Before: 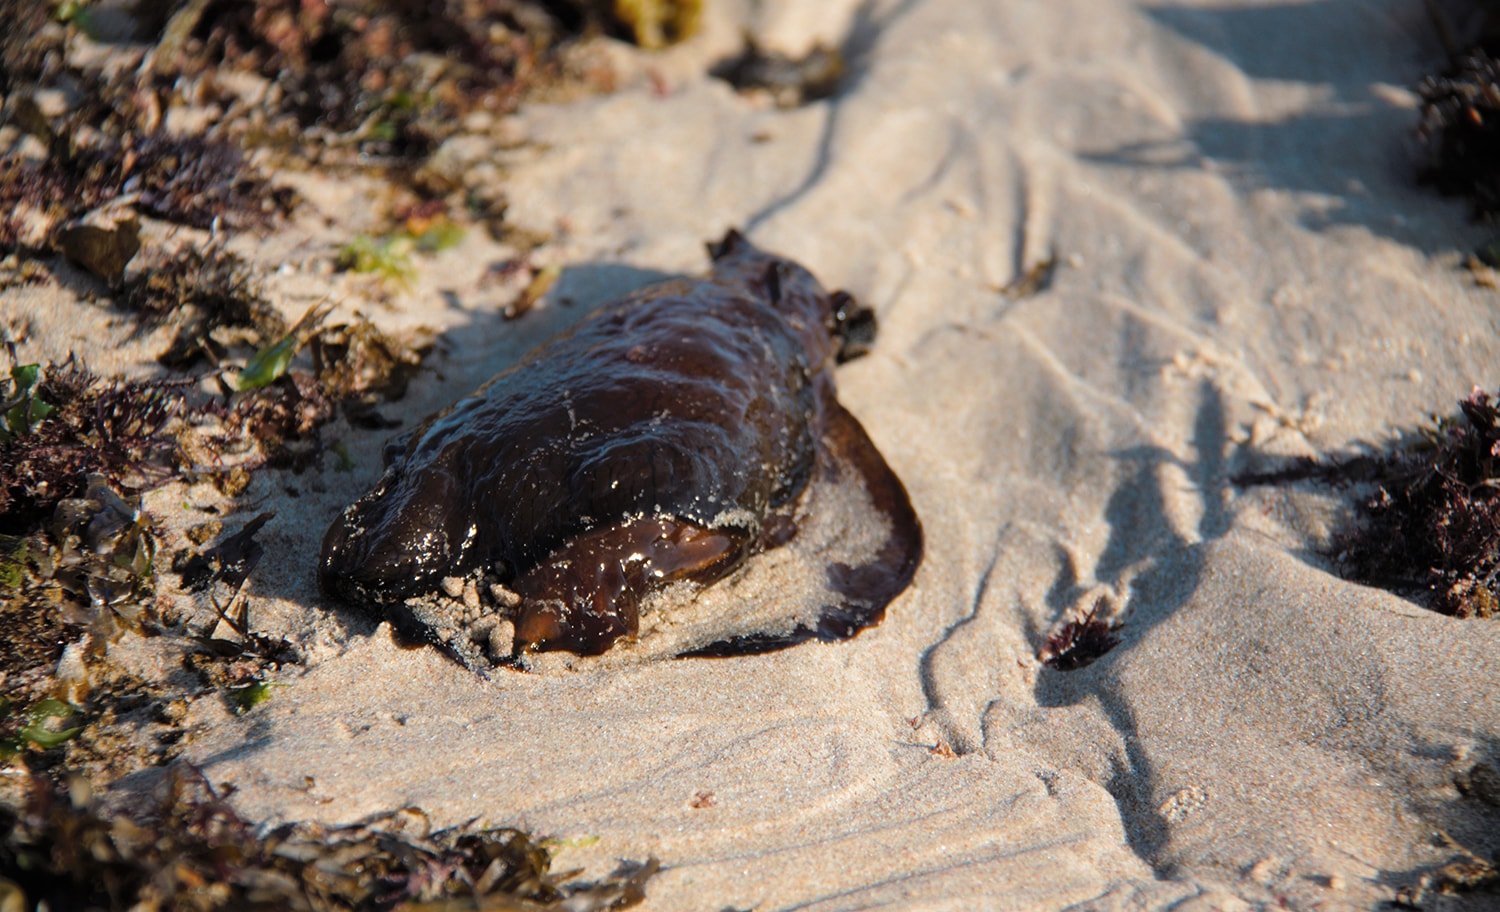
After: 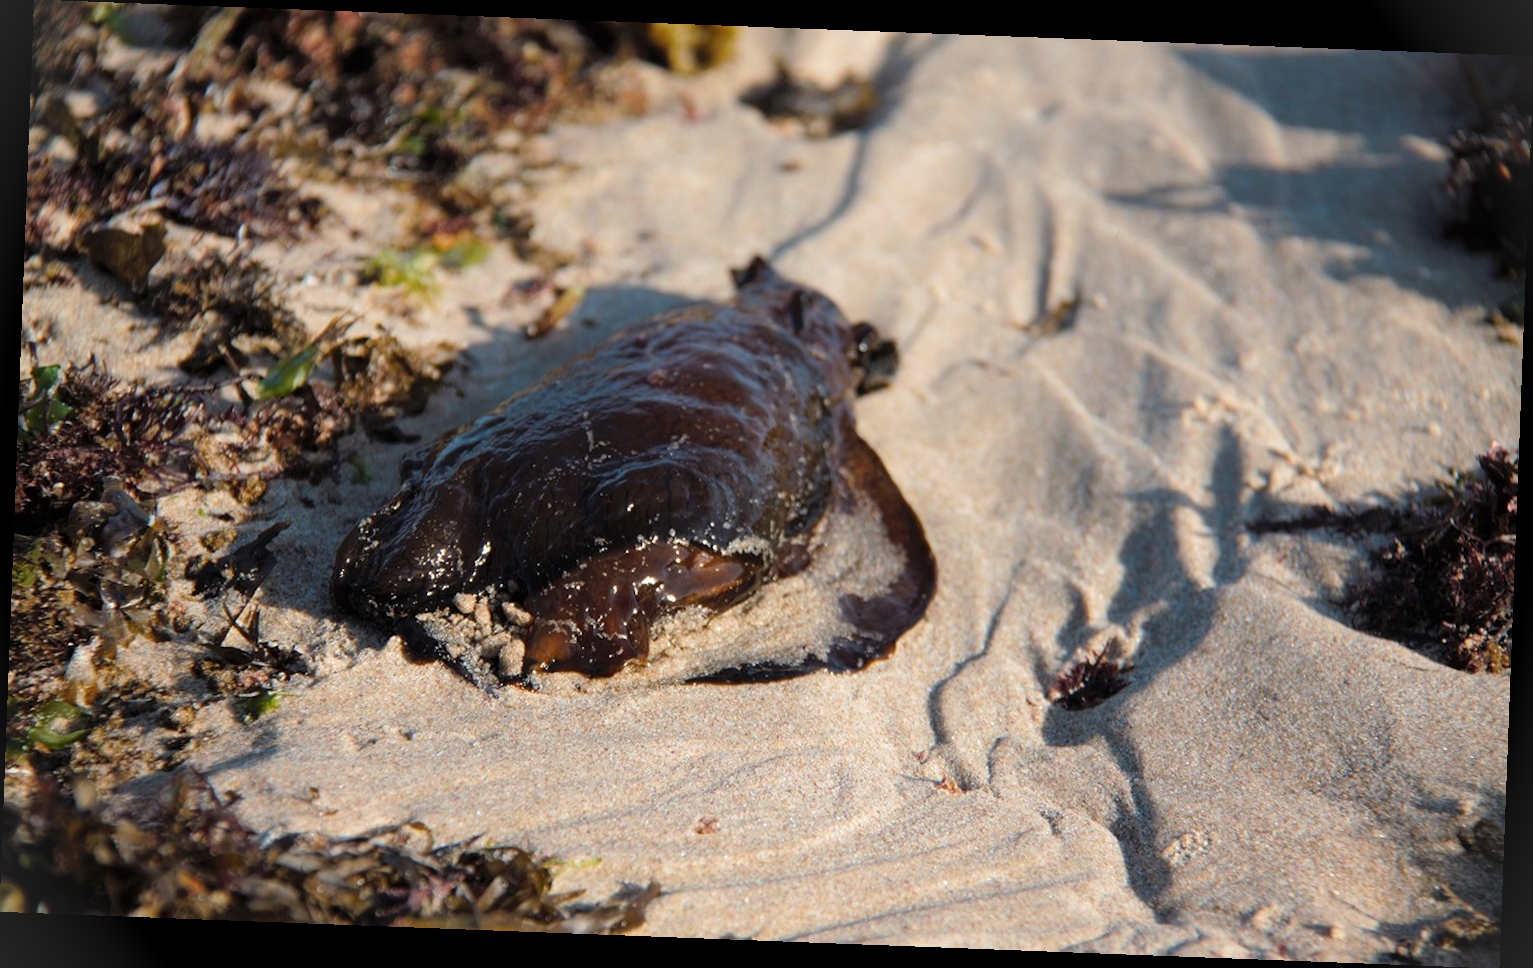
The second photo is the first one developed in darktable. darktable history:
rotate and perspective: rotation 2.17°, automatic cropping off
vignetting: fall-off start 100%, brightness 0.05, saturation 0
